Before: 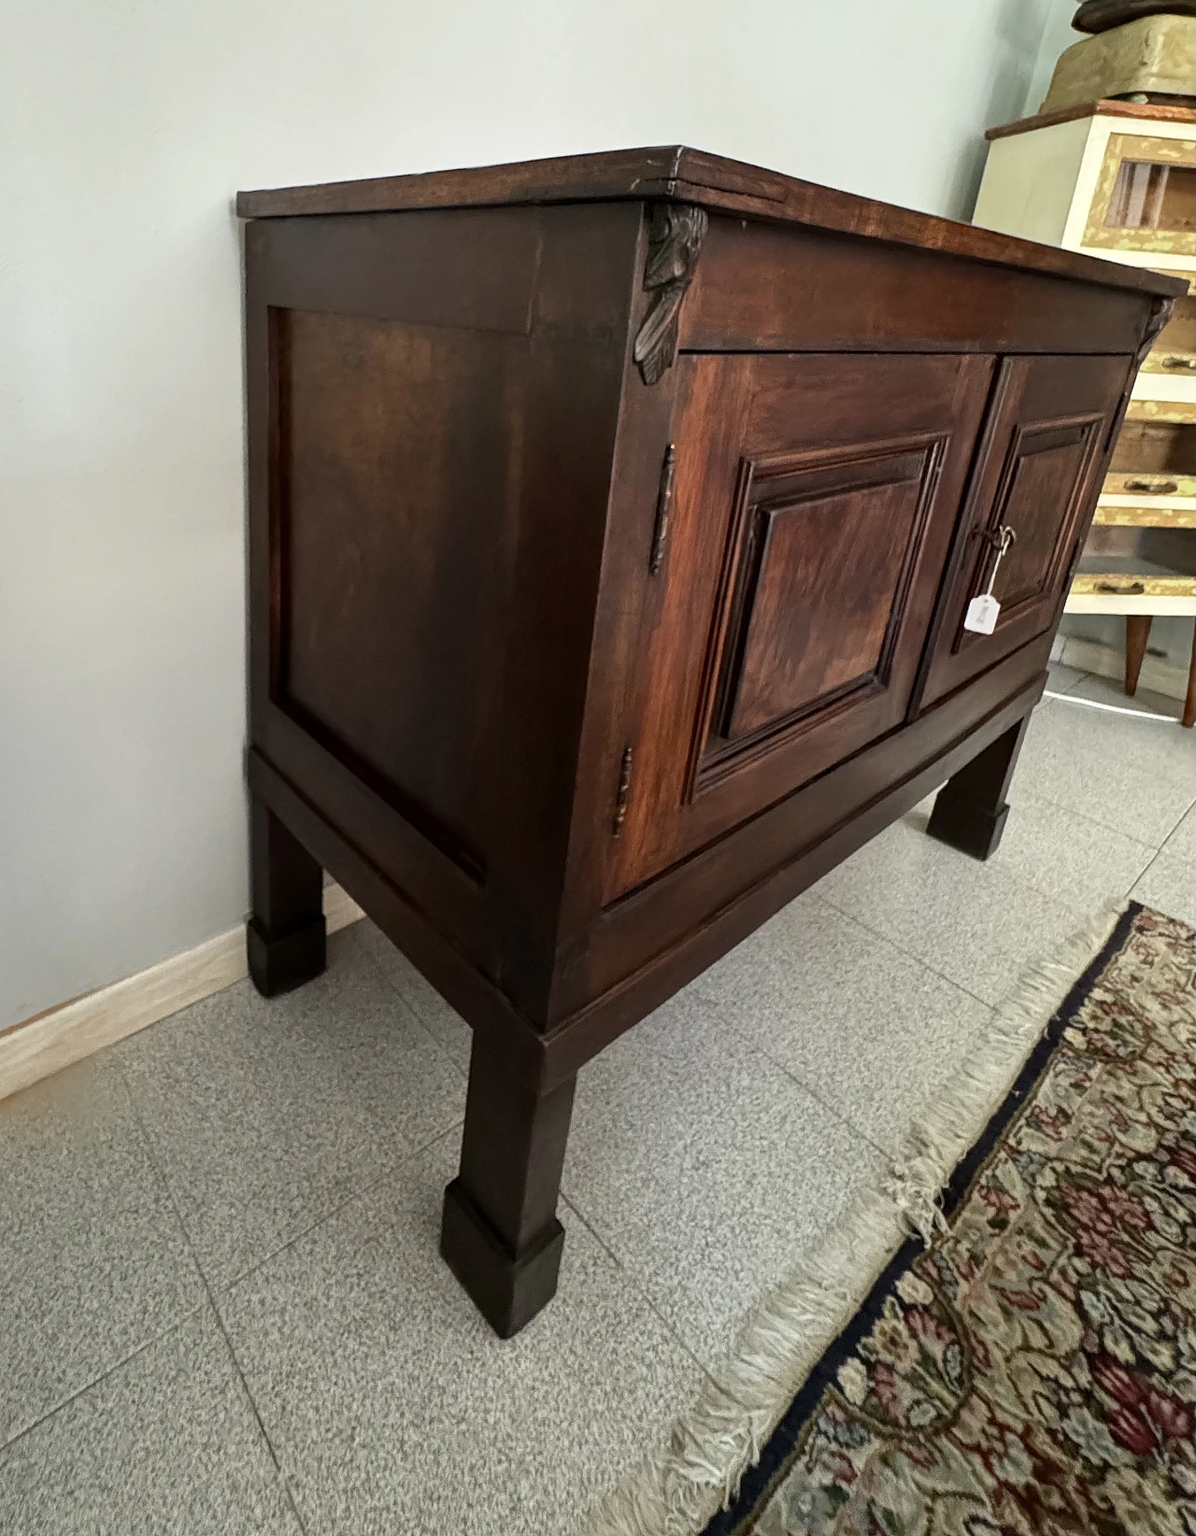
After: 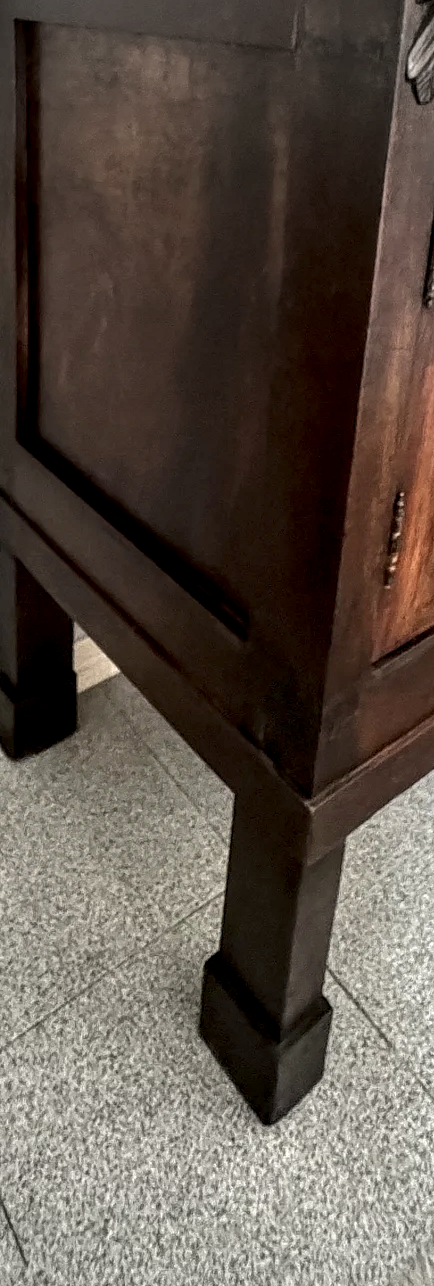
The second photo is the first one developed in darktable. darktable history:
exposure: black level correction 0, exposure 0.7 EV, compensate highlight preservation false
crop and rotate: left 21.294%, top 18.74%, right 44.79%, bottom 2.981%
local contrast: highlights 60%, shadows 59%, detail 160%
vignetting: fall-off start 34.29%, fall-off radius 64.35%, brightness -0.293, width/height ratio 0.962
